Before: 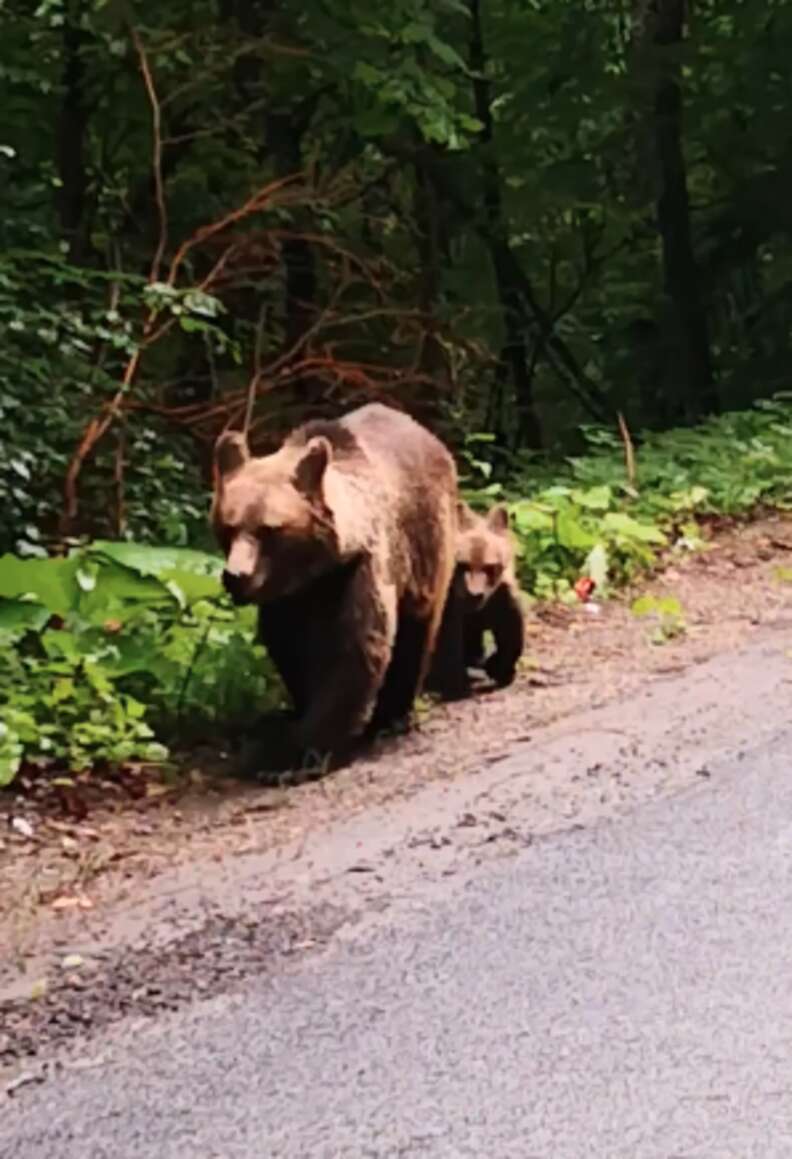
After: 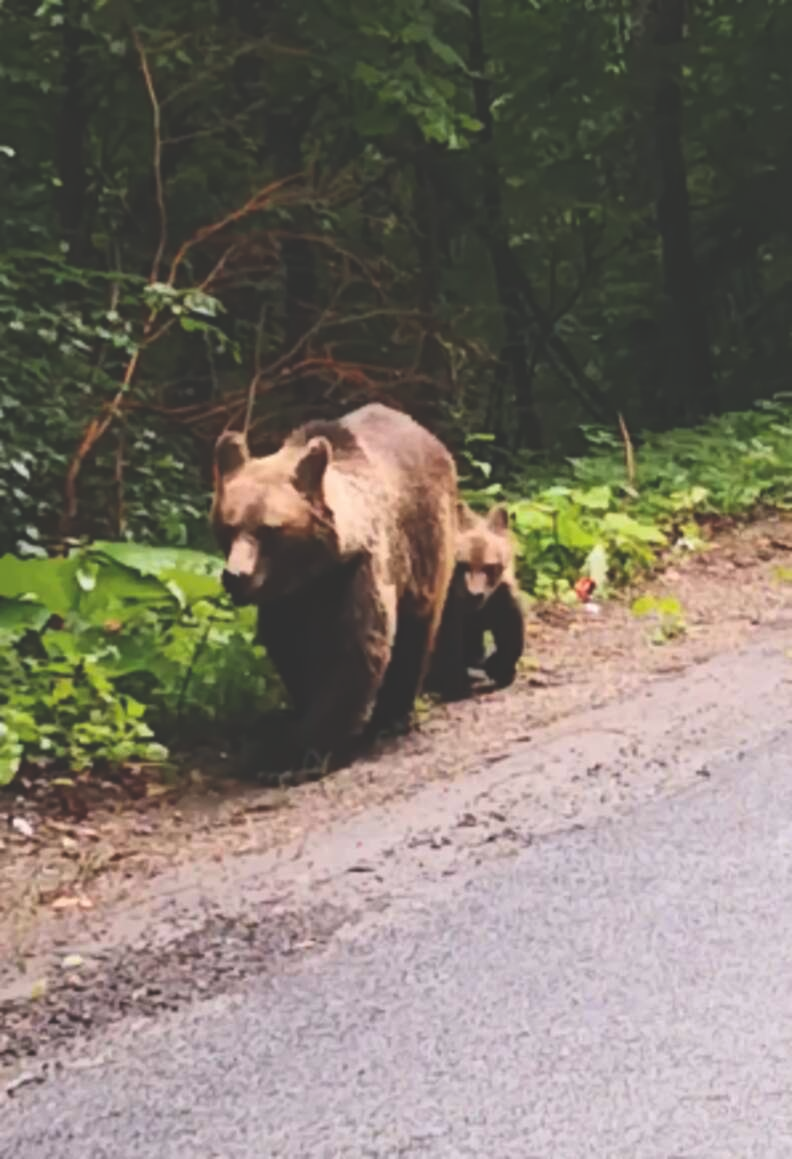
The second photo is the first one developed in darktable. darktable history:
exposure: black level correction -0.028, compensate highlight preservation false
